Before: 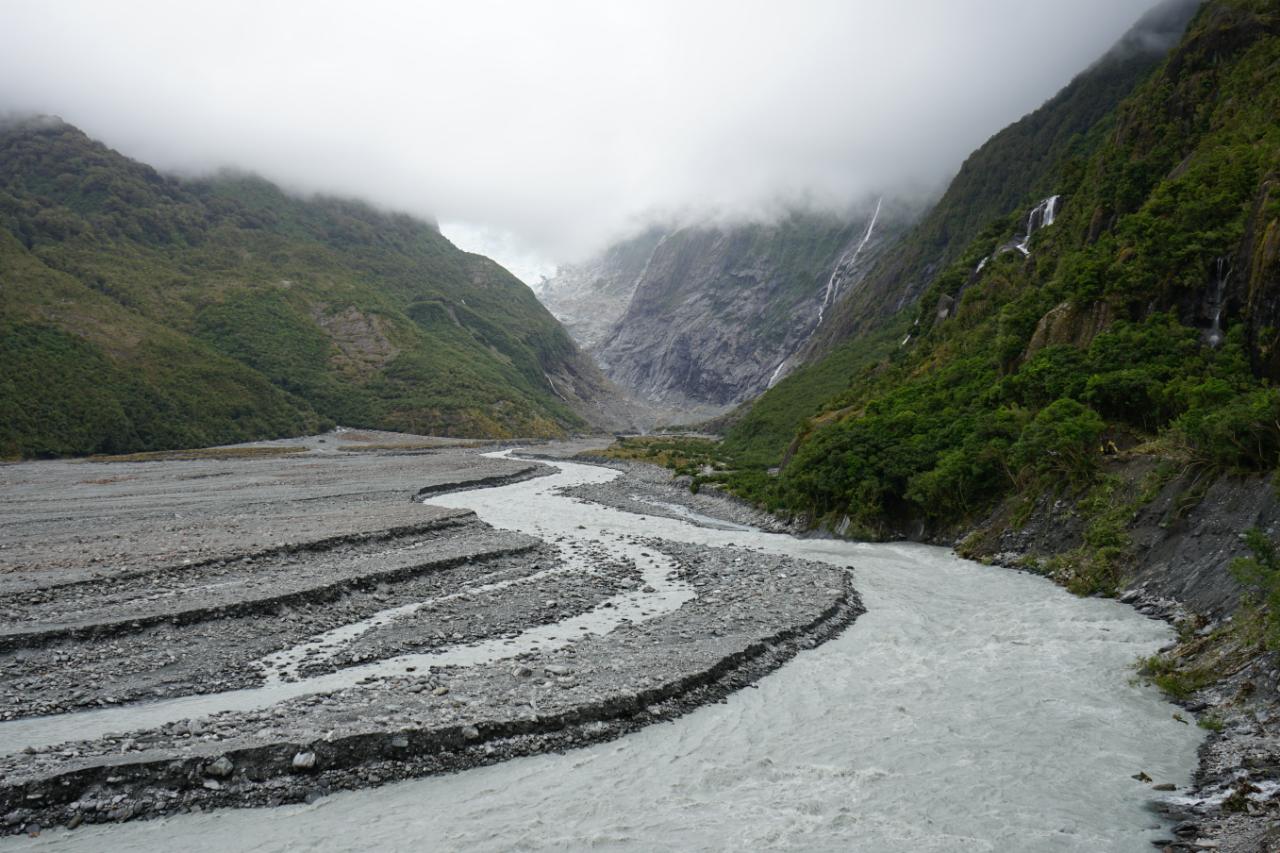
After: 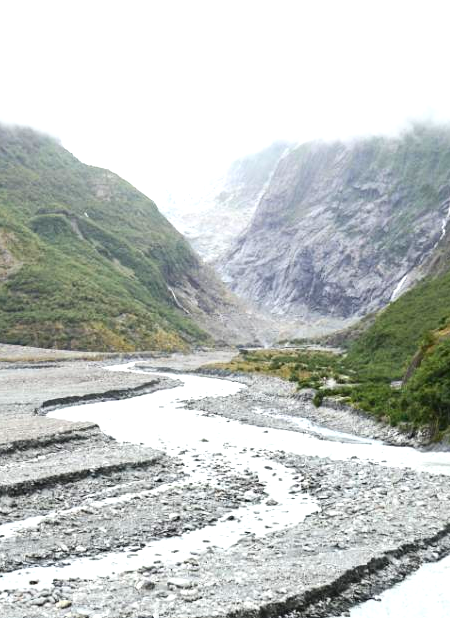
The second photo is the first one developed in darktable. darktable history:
contrast brightness saturation: contrast 0.15, brightness 0.05
exposure: black level correction 0, exposure 1.2 EV, compensate exposure bias true, compensate highlight preservation false
crop and rotate: left 29.476%, top 10.214%, right 35.32%, bottom 17.333%
